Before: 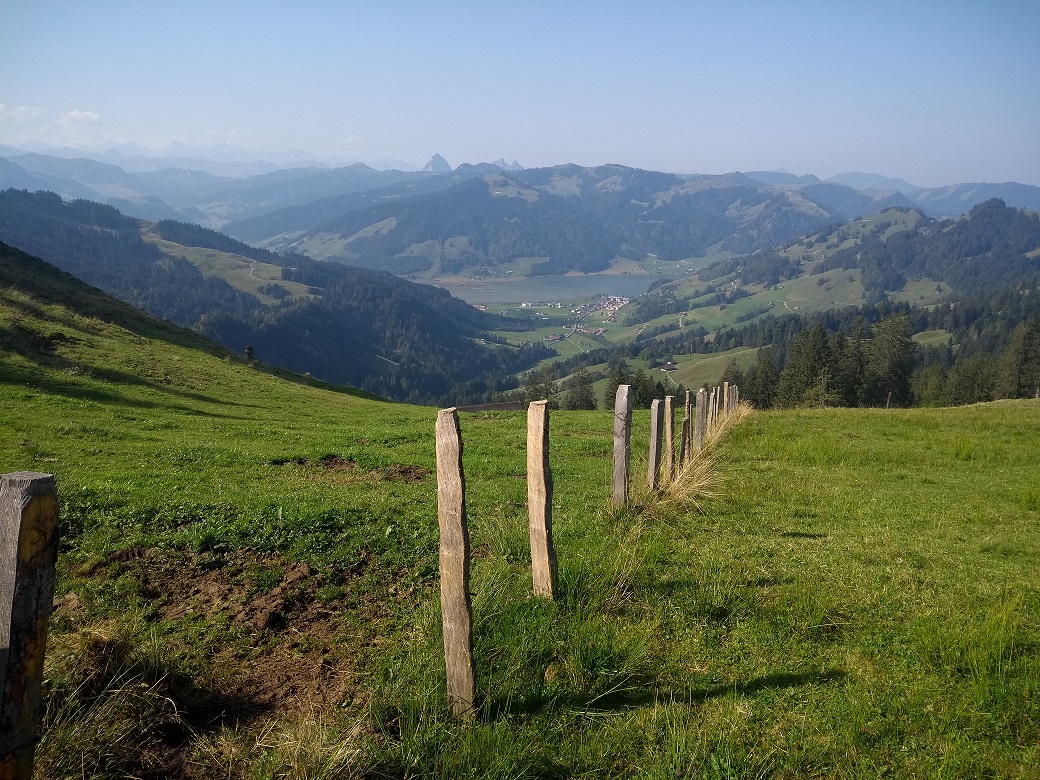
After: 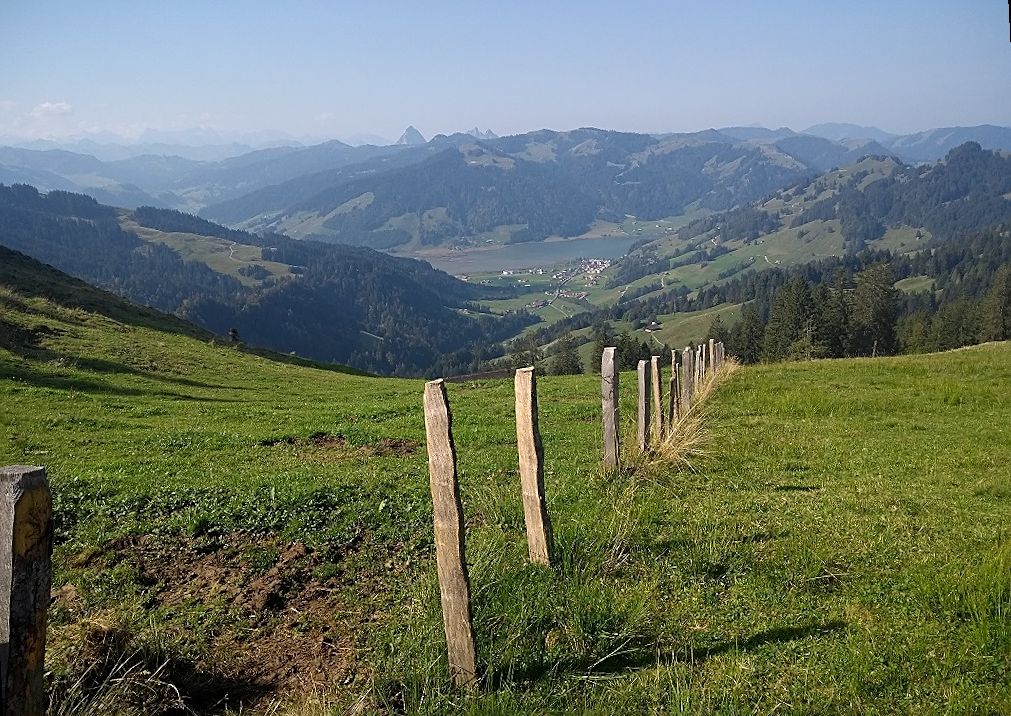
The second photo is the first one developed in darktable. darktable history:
rotate and perspective: rotation -3°, crop left 0.031, crop right 0.968, crop top 0.07, crop bottom 0.93
shadows and highlights: shadows 29.61, highlights -30.47, low approximation 0.01, soften with gaussian
sharpen: on, module defaults
